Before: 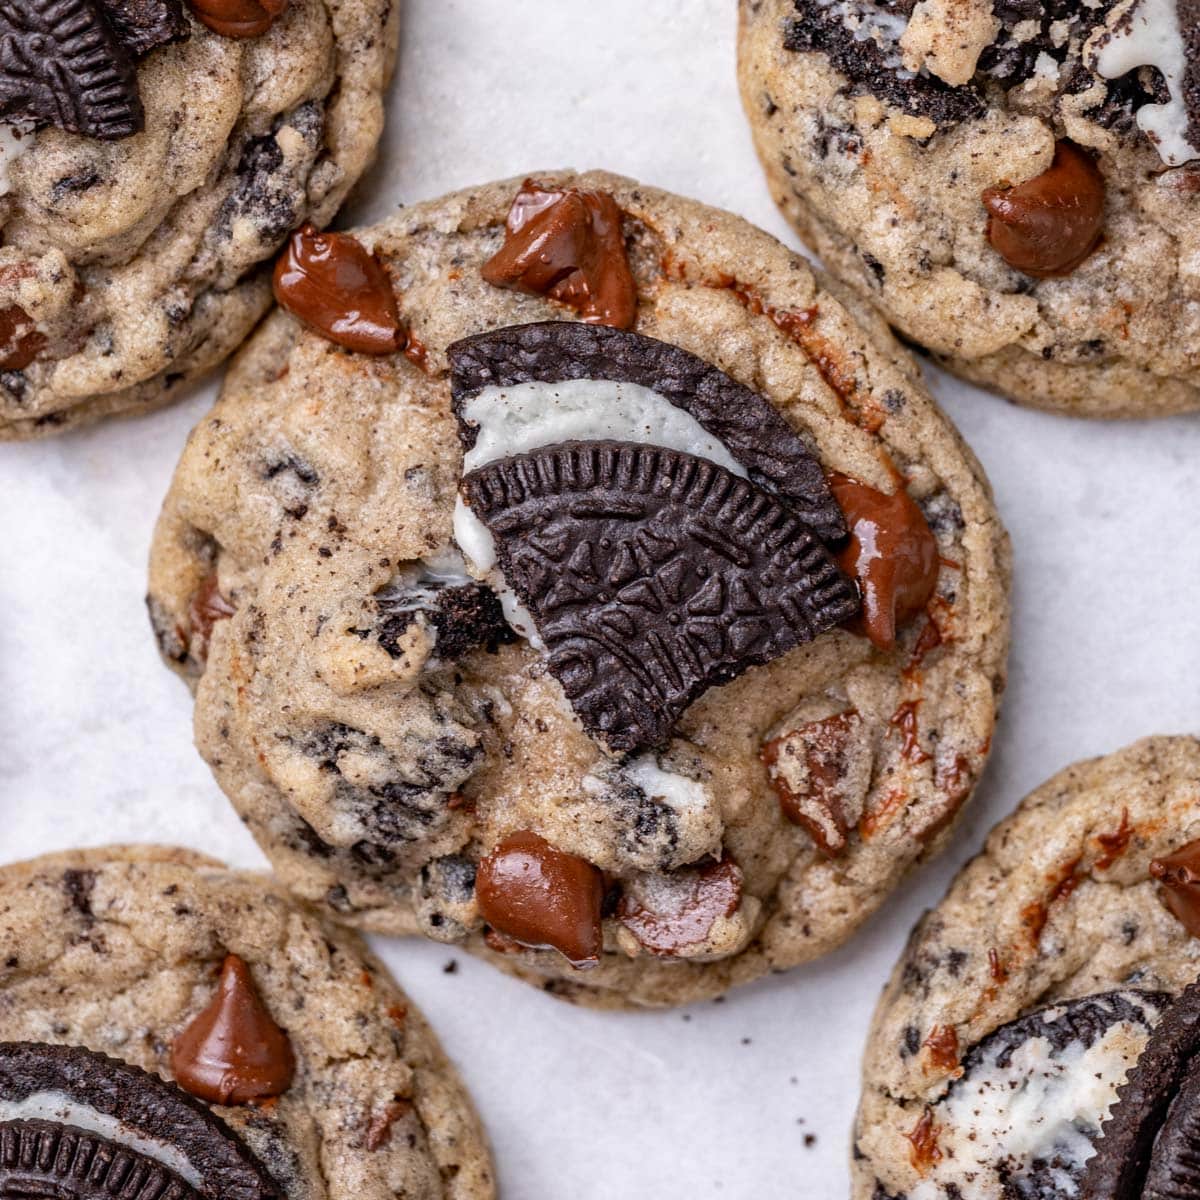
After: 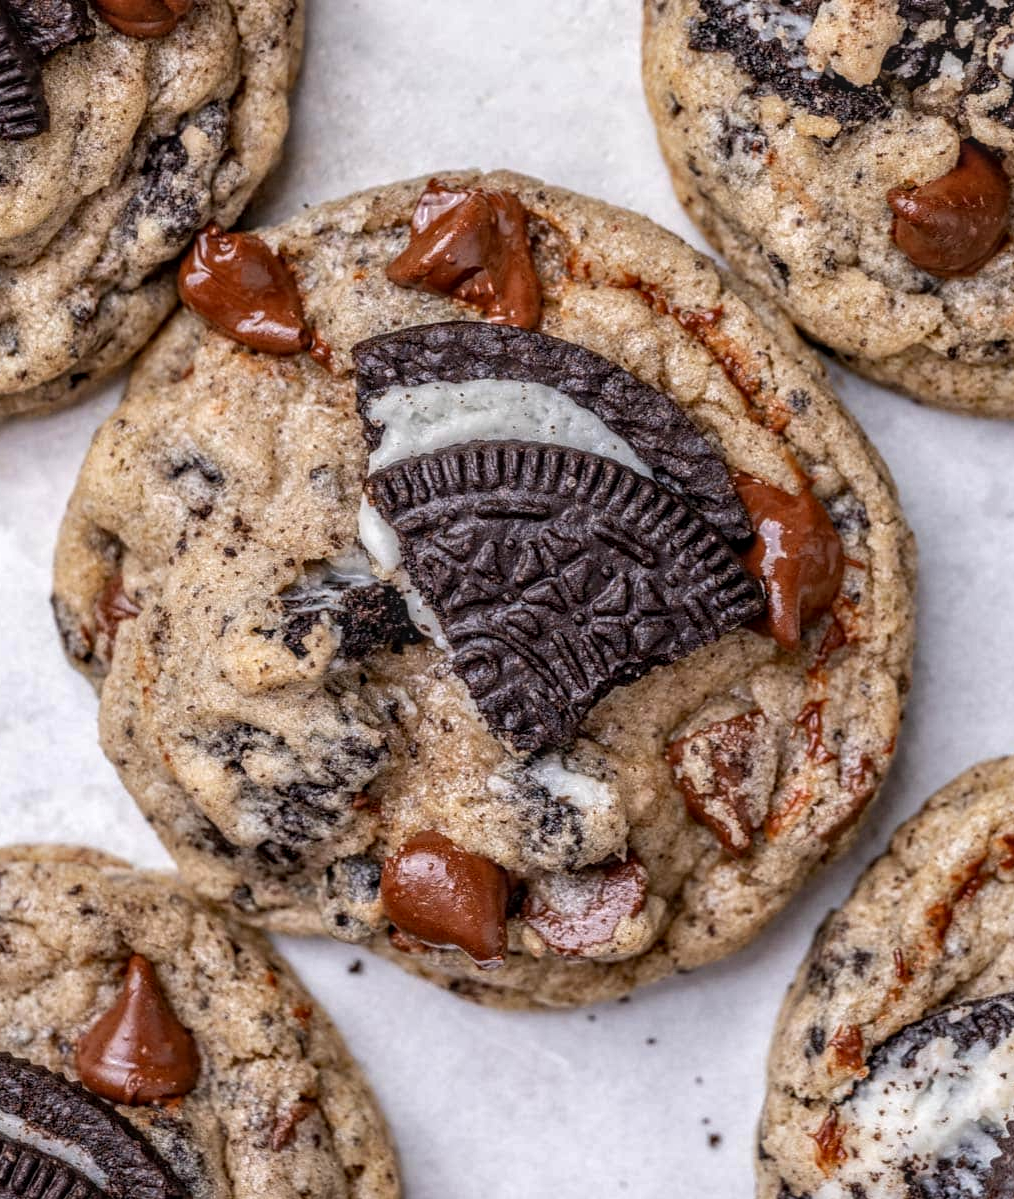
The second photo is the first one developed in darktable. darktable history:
crop: left 7.945%, right 7.479%
local contrast: highlights 4%, shadows 2%, detail 133%
tone equalizer: edges refinement/feathering 500, mask exposure compensation -1.26 EV, preserve details no
